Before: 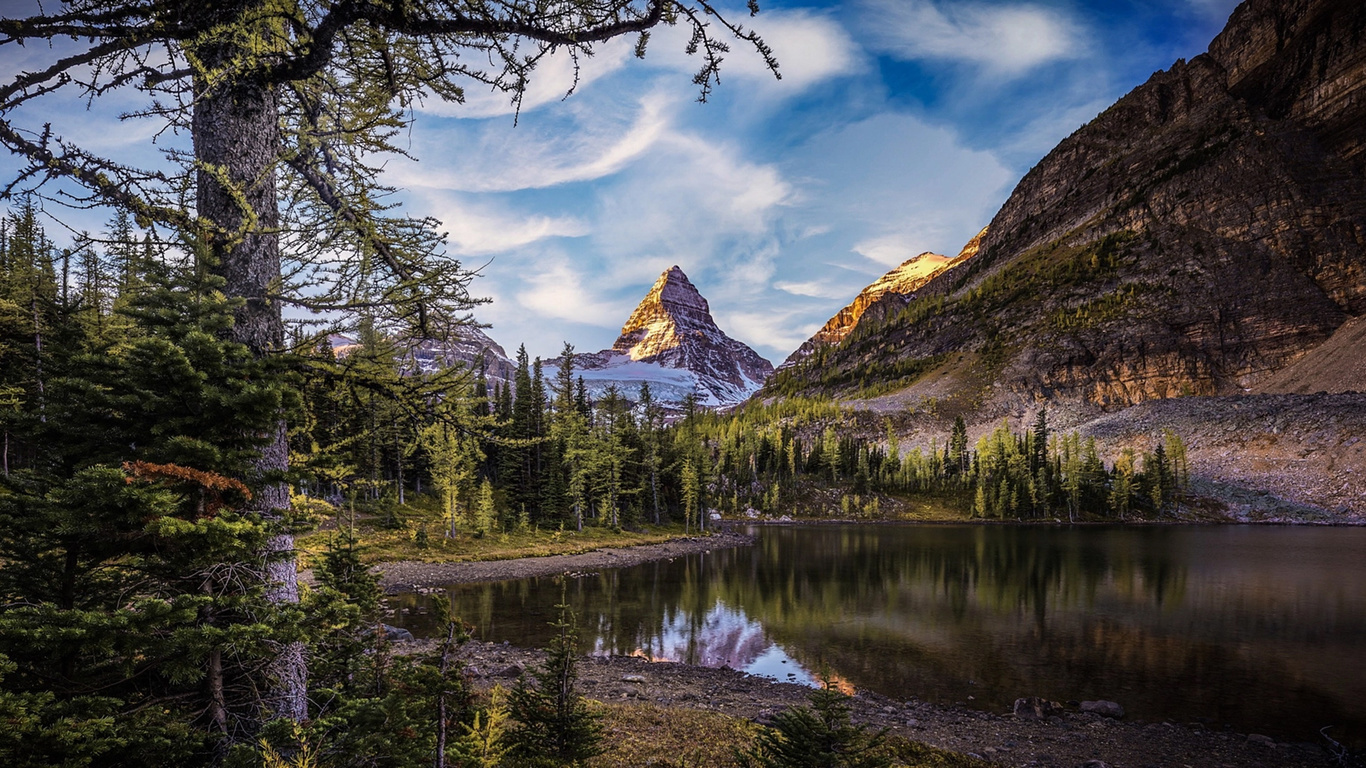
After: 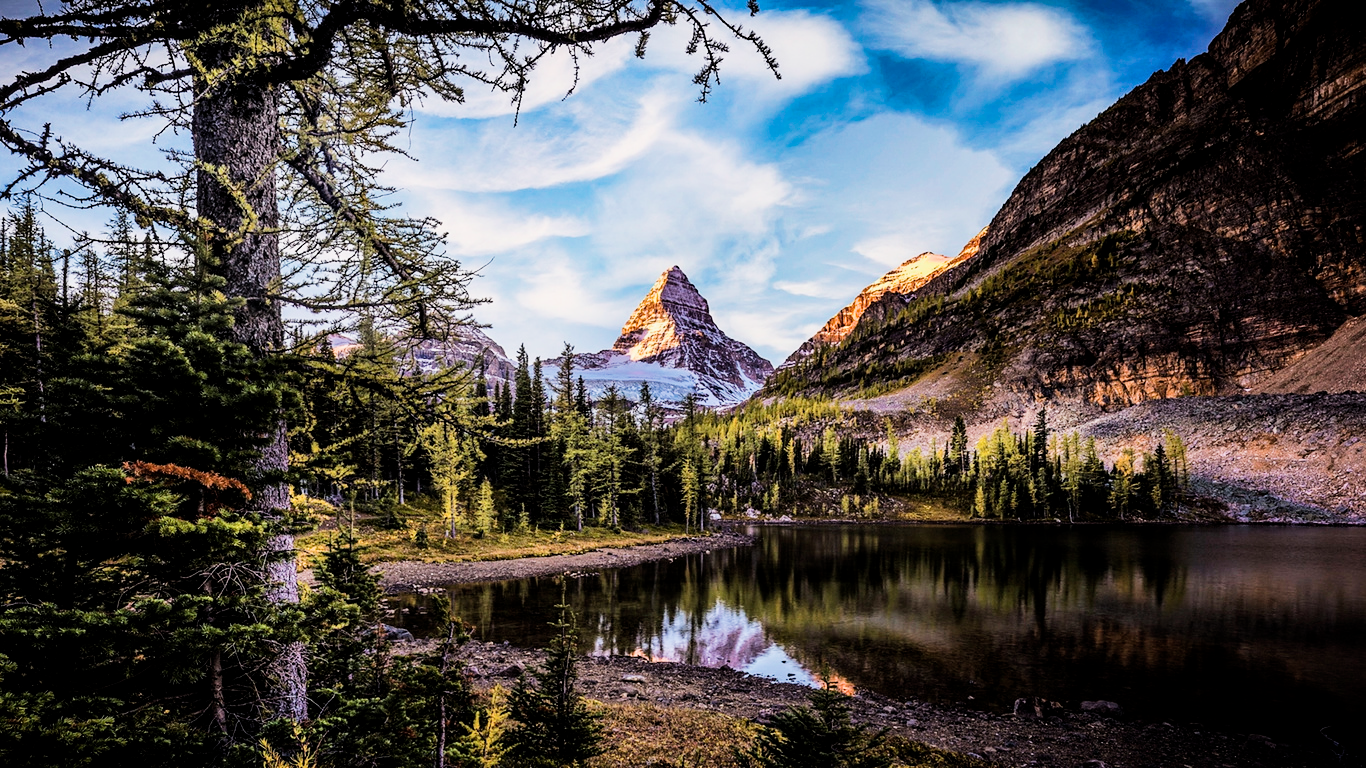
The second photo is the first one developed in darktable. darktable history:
filmic rgb: black relative exposure -5.12 EV, white relative exposure 3.96 EV, hardness 2.88, contrast 1.394, highlights saturation mix -28.79%, contrast in shadows safe
local contrast: mode bilateral grid, contrast 16, coarseness 36, detail 106%, midtone range 0.2
exposure: black level correction 0, exposure 0.696 EV, compensate highlight preservation false
